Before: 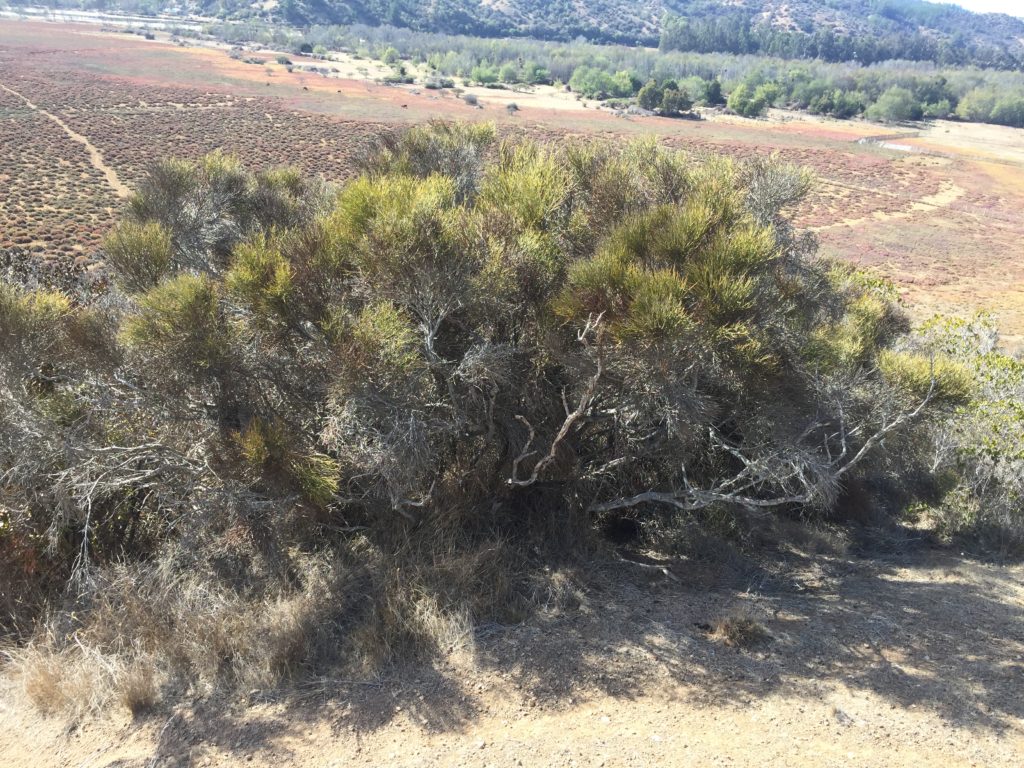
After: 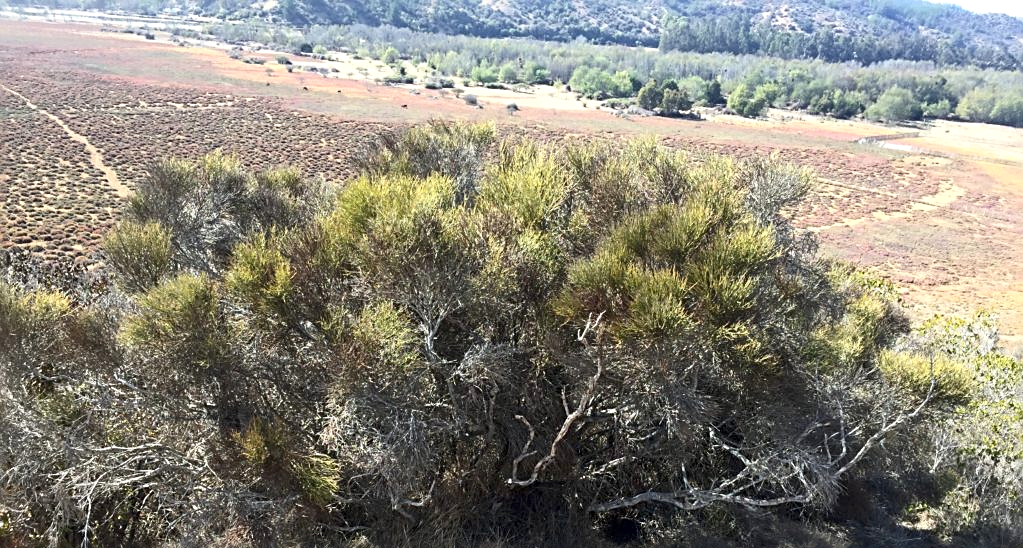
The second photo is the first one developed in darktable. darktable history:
crop: bottom 28.576%
sharpen: radius 2.767
exposure: black level correction 0.007, exposure 0.159 EV, compensate highlight preservation false
contrast brightness saturation: contrast 0.14
